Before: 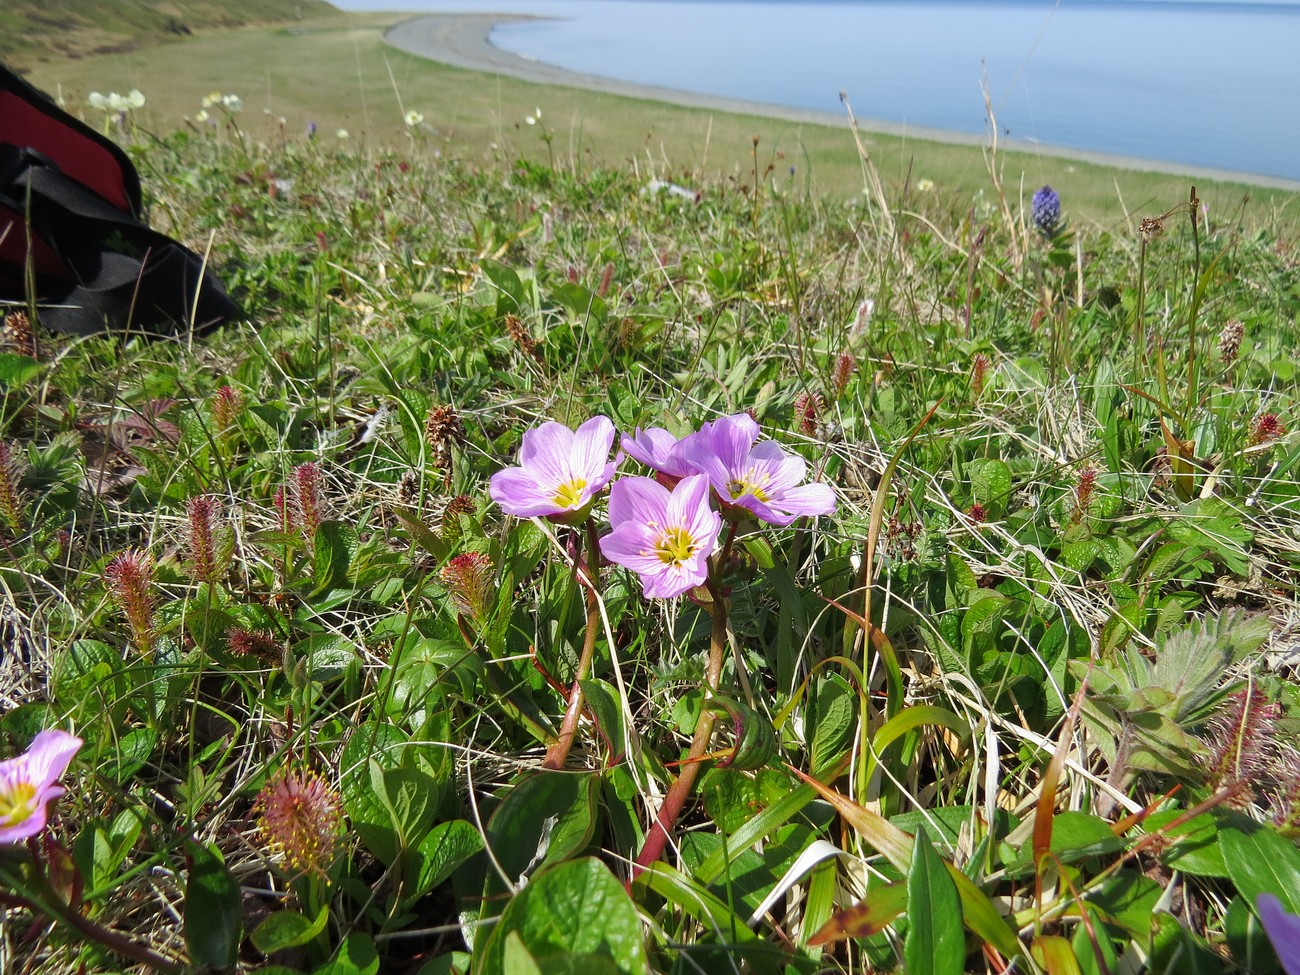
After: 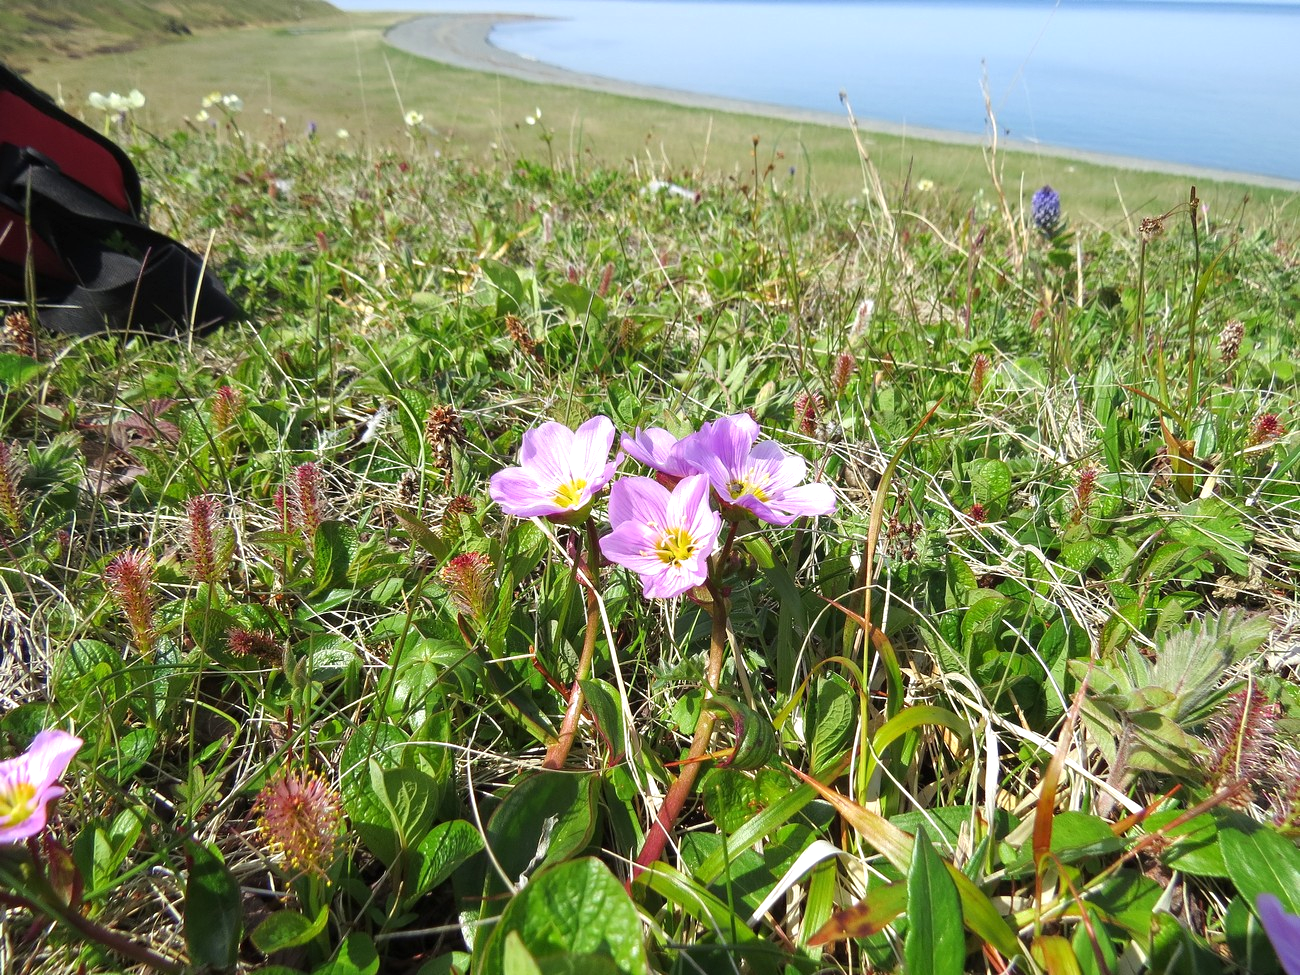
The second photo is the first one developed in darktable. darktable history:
exposure: black level correction 0, exposure 0.393 EV, compensate exposure bias true, compensate highlight preservation false
